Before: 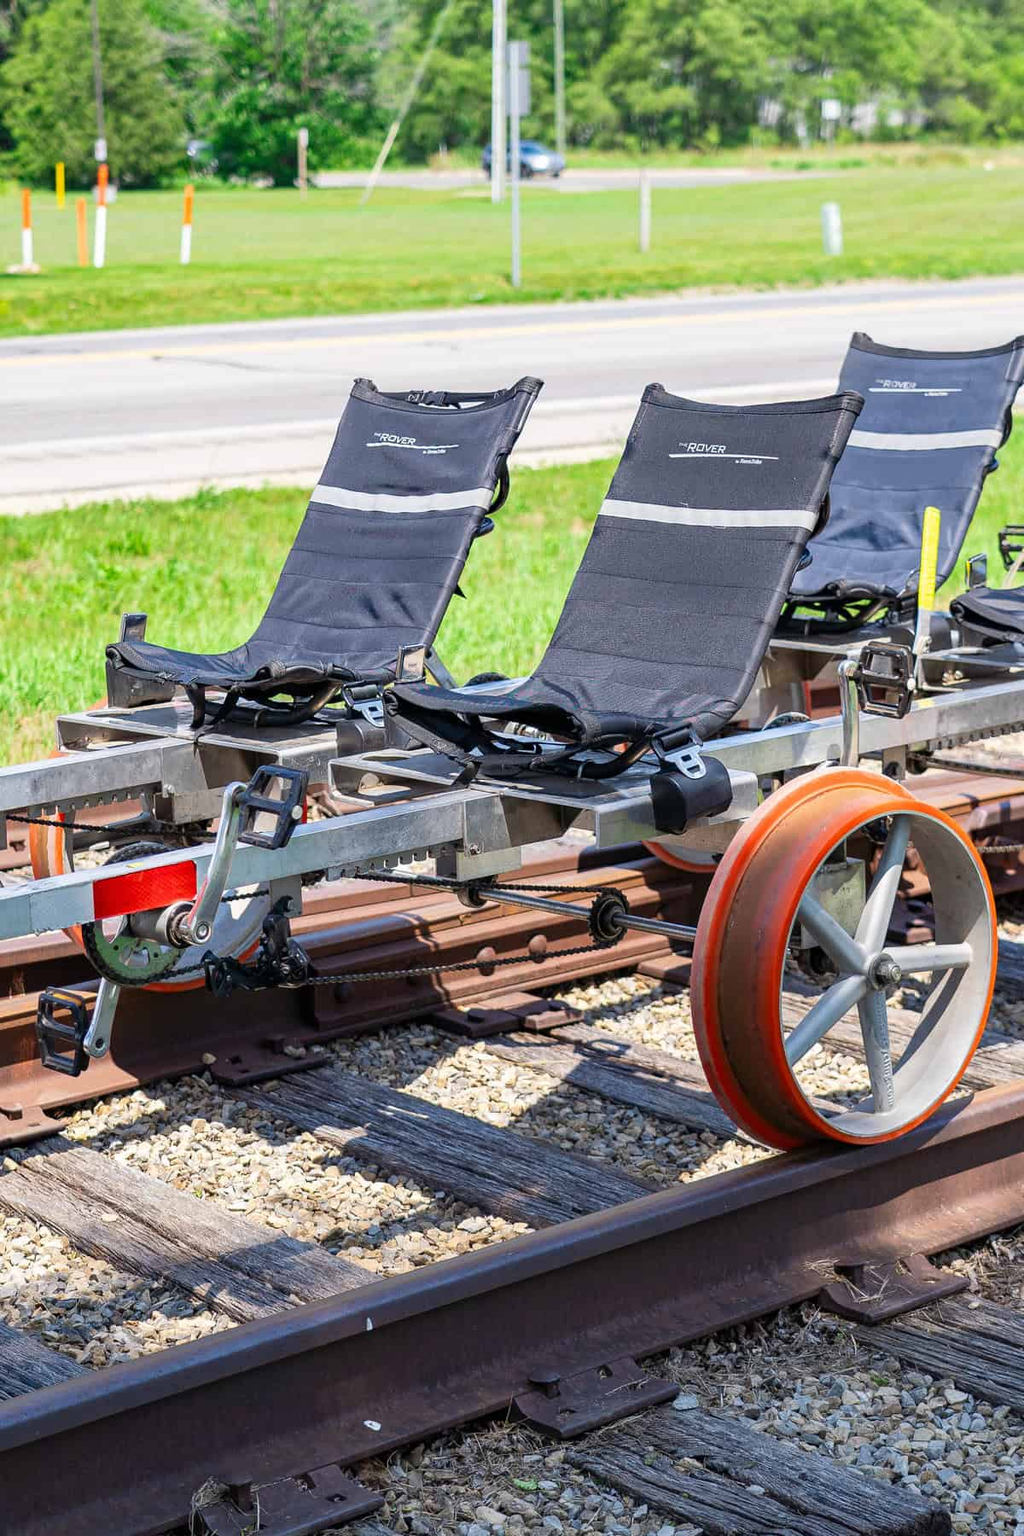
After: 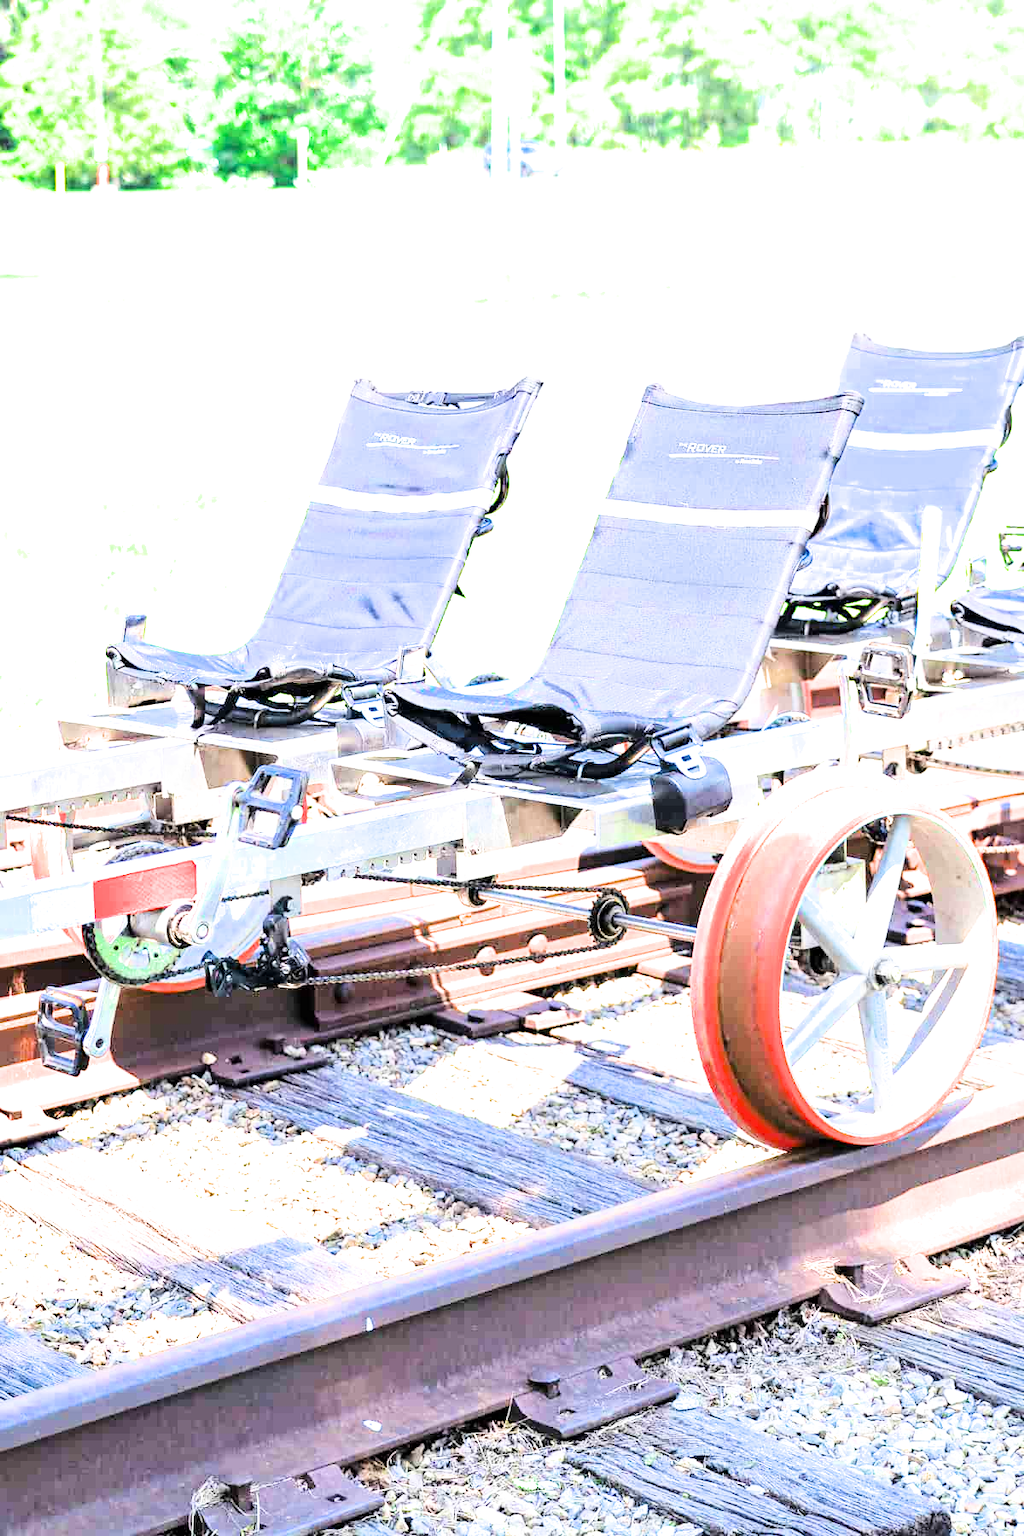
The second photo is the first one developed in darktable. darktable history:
filmic rgb: black relative exposure -7.65 EV, white relative exposure 4.56 EV, hardness 3.61, color science v6 (2022)
tone equalizer: -8 EV -0.75 EV, -7 EV -0.7 EV, -6 EV -0.6 EV, -5 EV -0.4 EV, -3 EV 0.4 EV, -2 EV 0.6 EV, -1 EV 0.7 EV, +0 EV 0.75 EV, edges refinement/feathering 500, mask exposure compensation -1.57 EV, preserve details no
exposure: exposure 3 EV, compensate highlight preservation false
